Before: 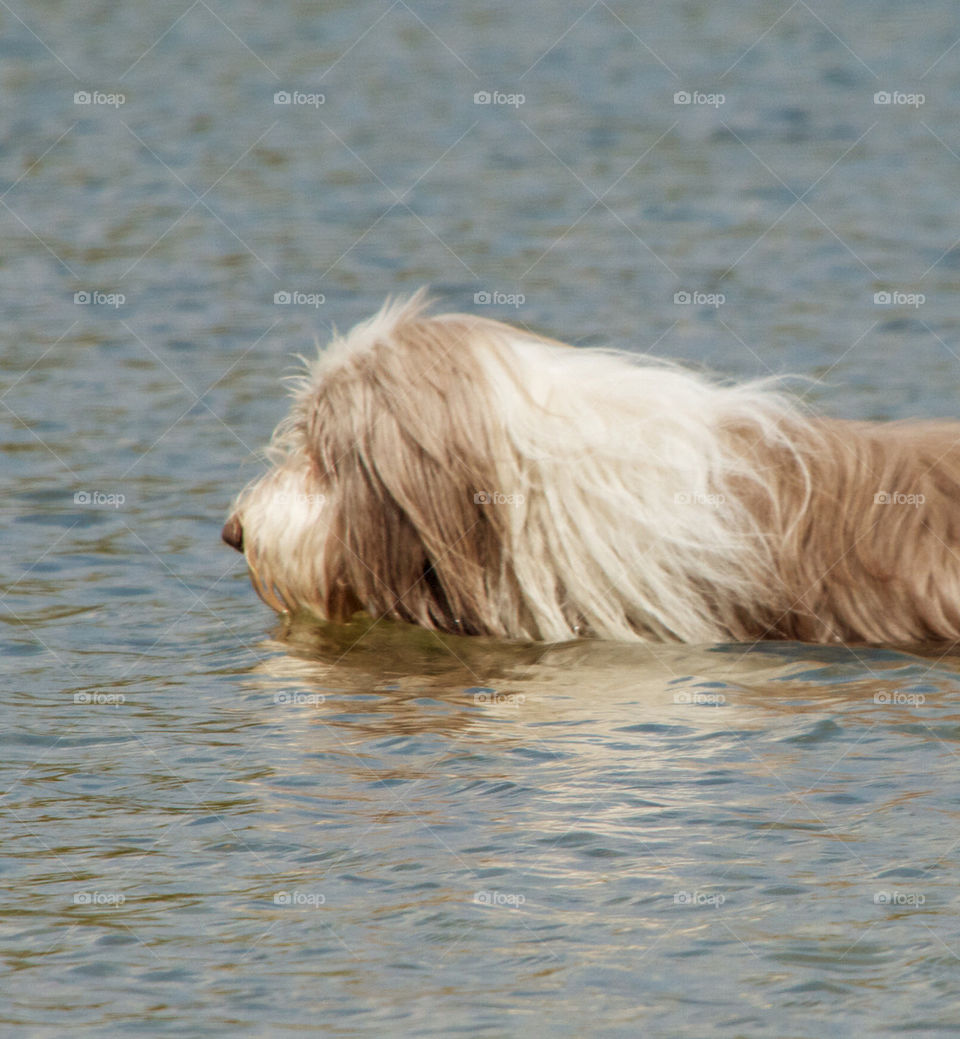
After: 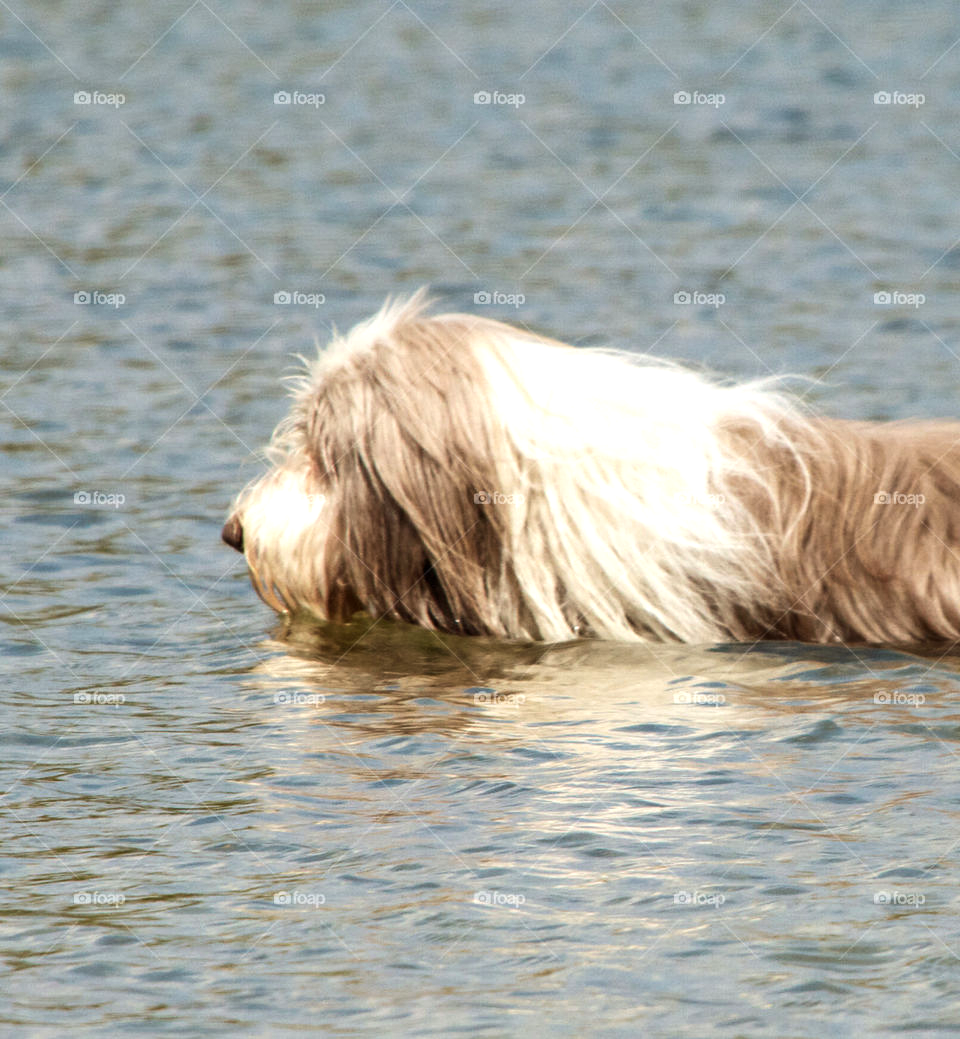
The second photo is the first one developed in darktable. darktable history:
tone equalizer: -8 EV -0.721 EV, -7 EV -0.673 EV, -6 EV -0.617 EV, -5 EV -0.373 EV, -3 EV 0.395 EV, -2 EV 0.6 EV, -1 EV 0.682 EV, +0 EV 0.723 EV, edges refinement/feathering 500, mask exposure compensation -1.57 EV, preserve details no
